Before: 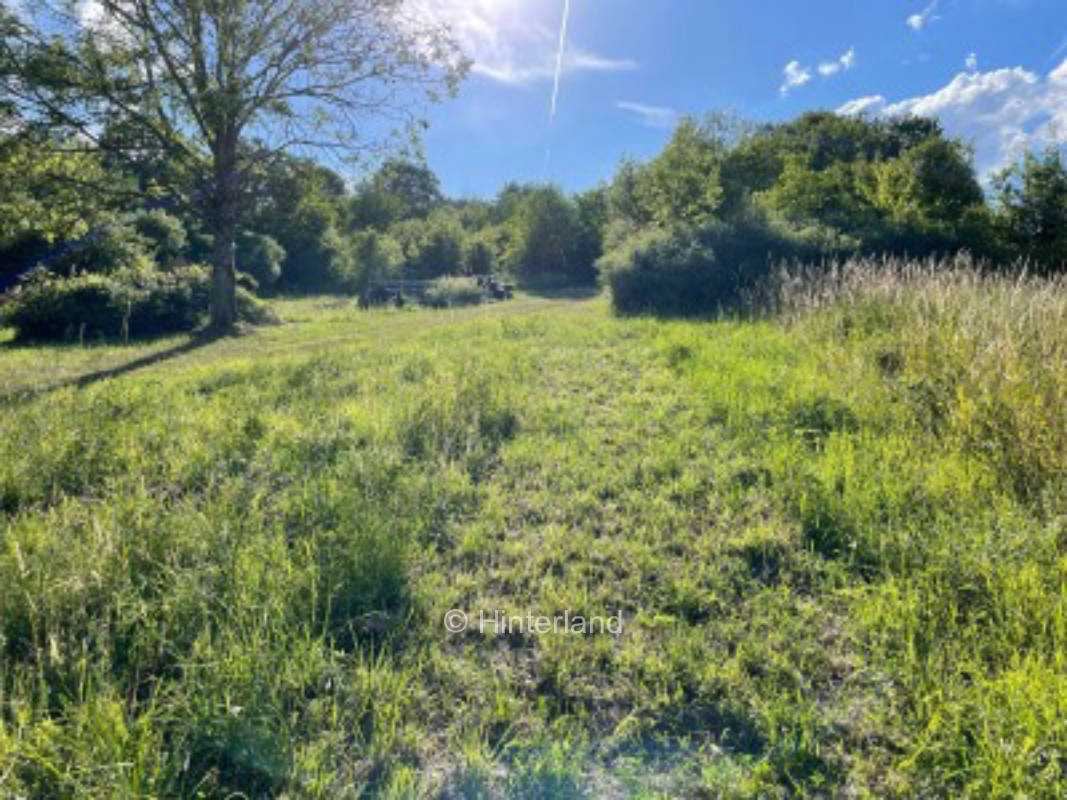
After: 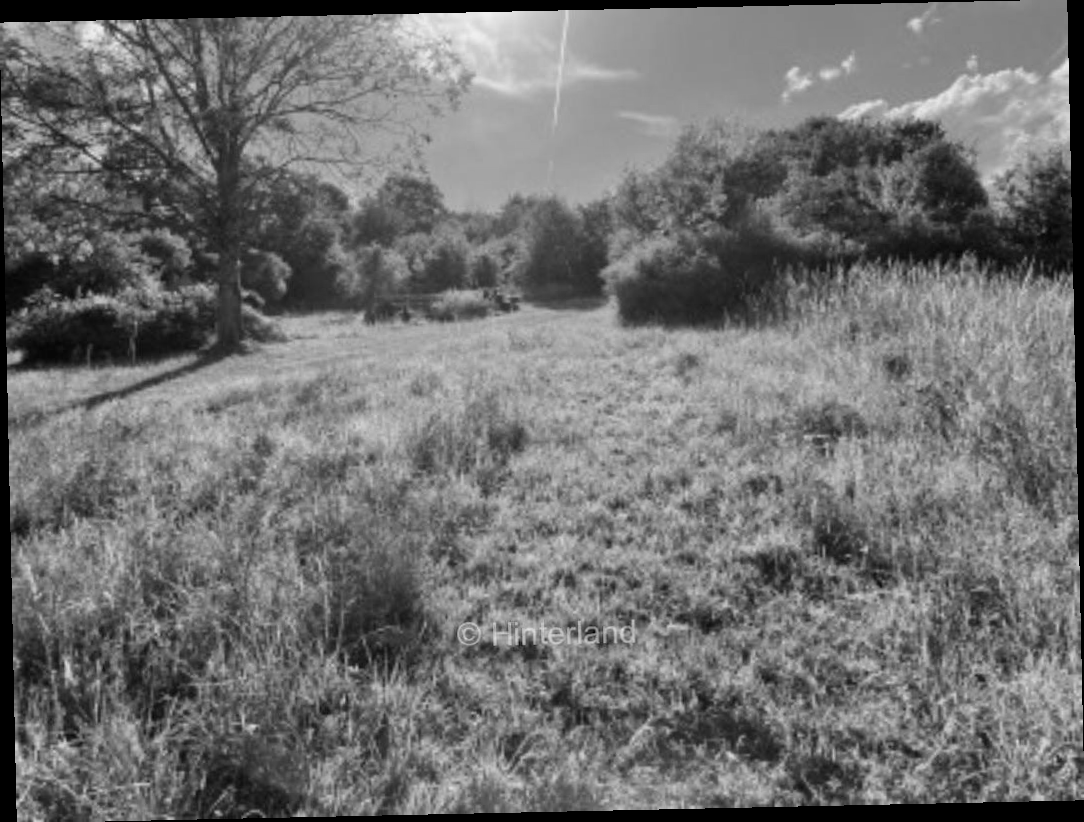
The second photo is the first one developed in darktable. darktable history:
monochrome: a 73.58, b 64.21
rotate and perspective: rotation -1.24°, automatic cropping off
